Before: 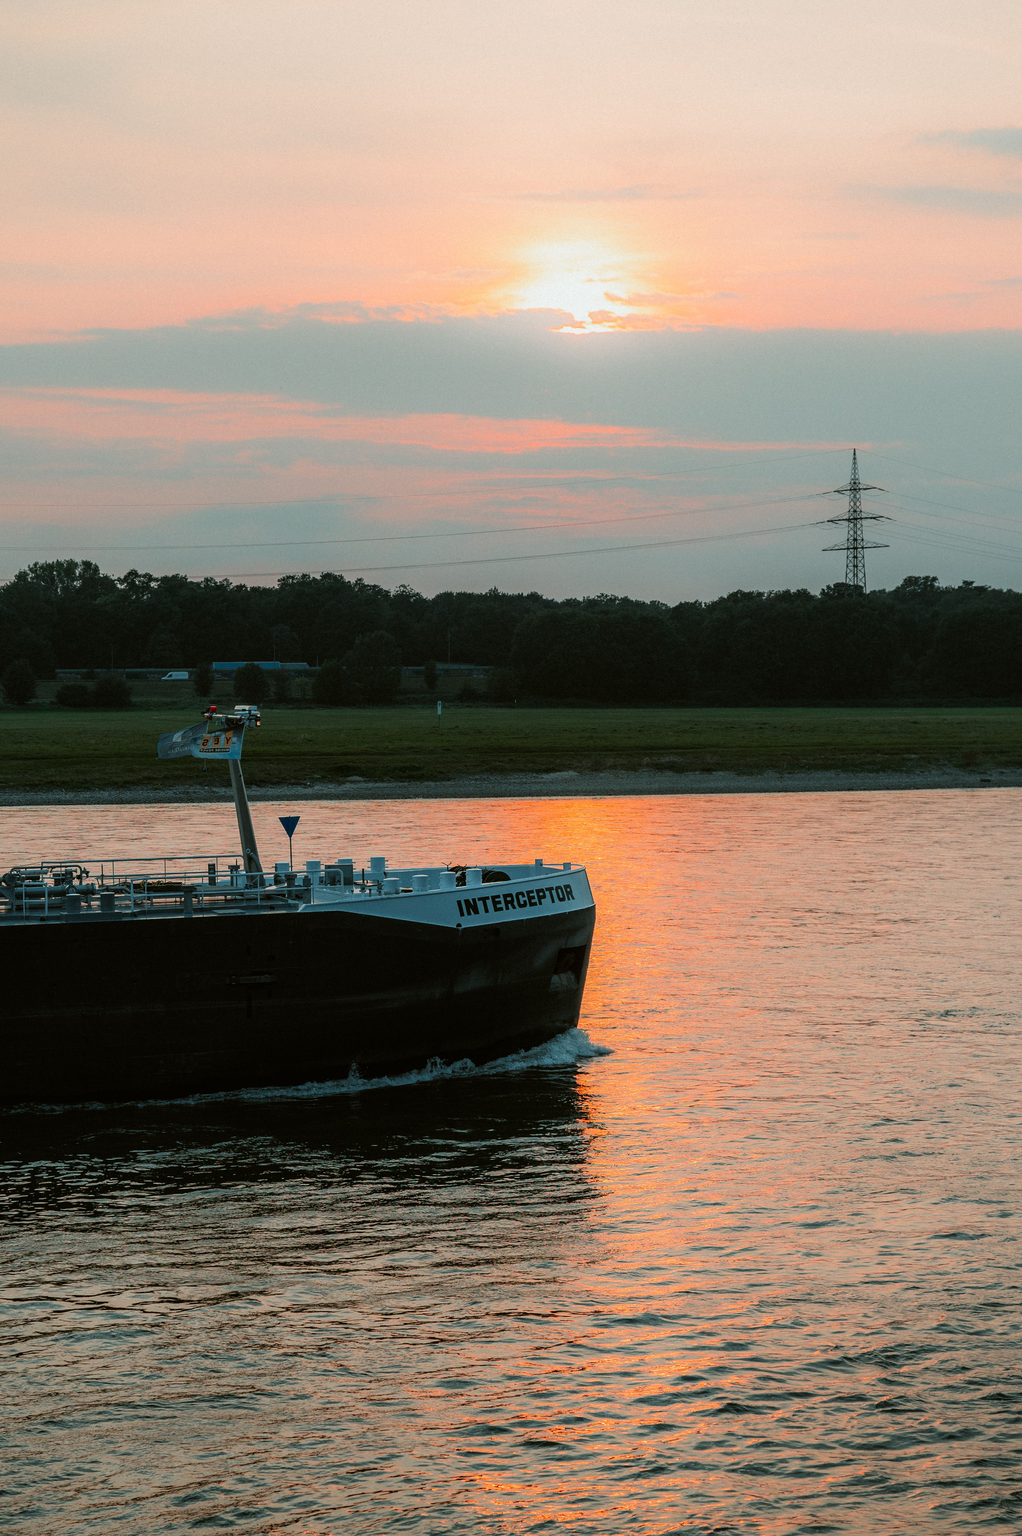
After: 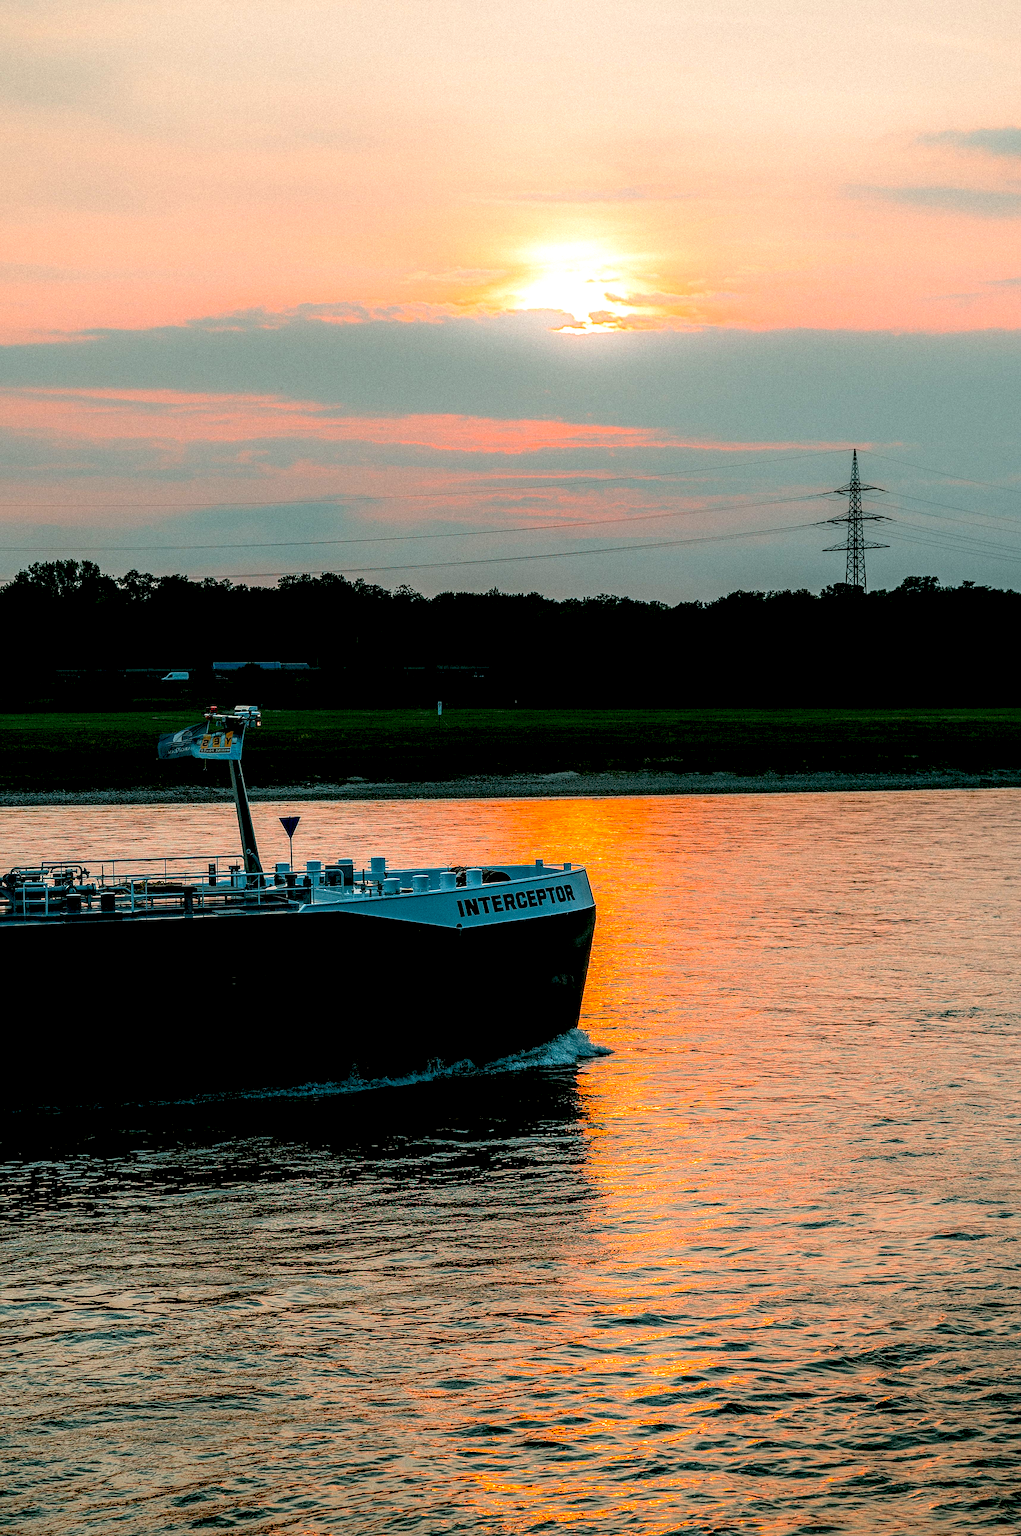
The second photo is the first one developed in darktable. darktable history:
local contrast: highlights 60%, shadows 59%, detail 160%
sharpen: on, module defaults
base curve: curves: ch0 [(0.017, 0) (0.425, 0.441) (0.844, 0.933) (1, 1)], preserve colors none
color balance rgb: global offset › luminance -0.486%, perceptual saturation grading › global saturation 25.517%, global vibrance 20%
